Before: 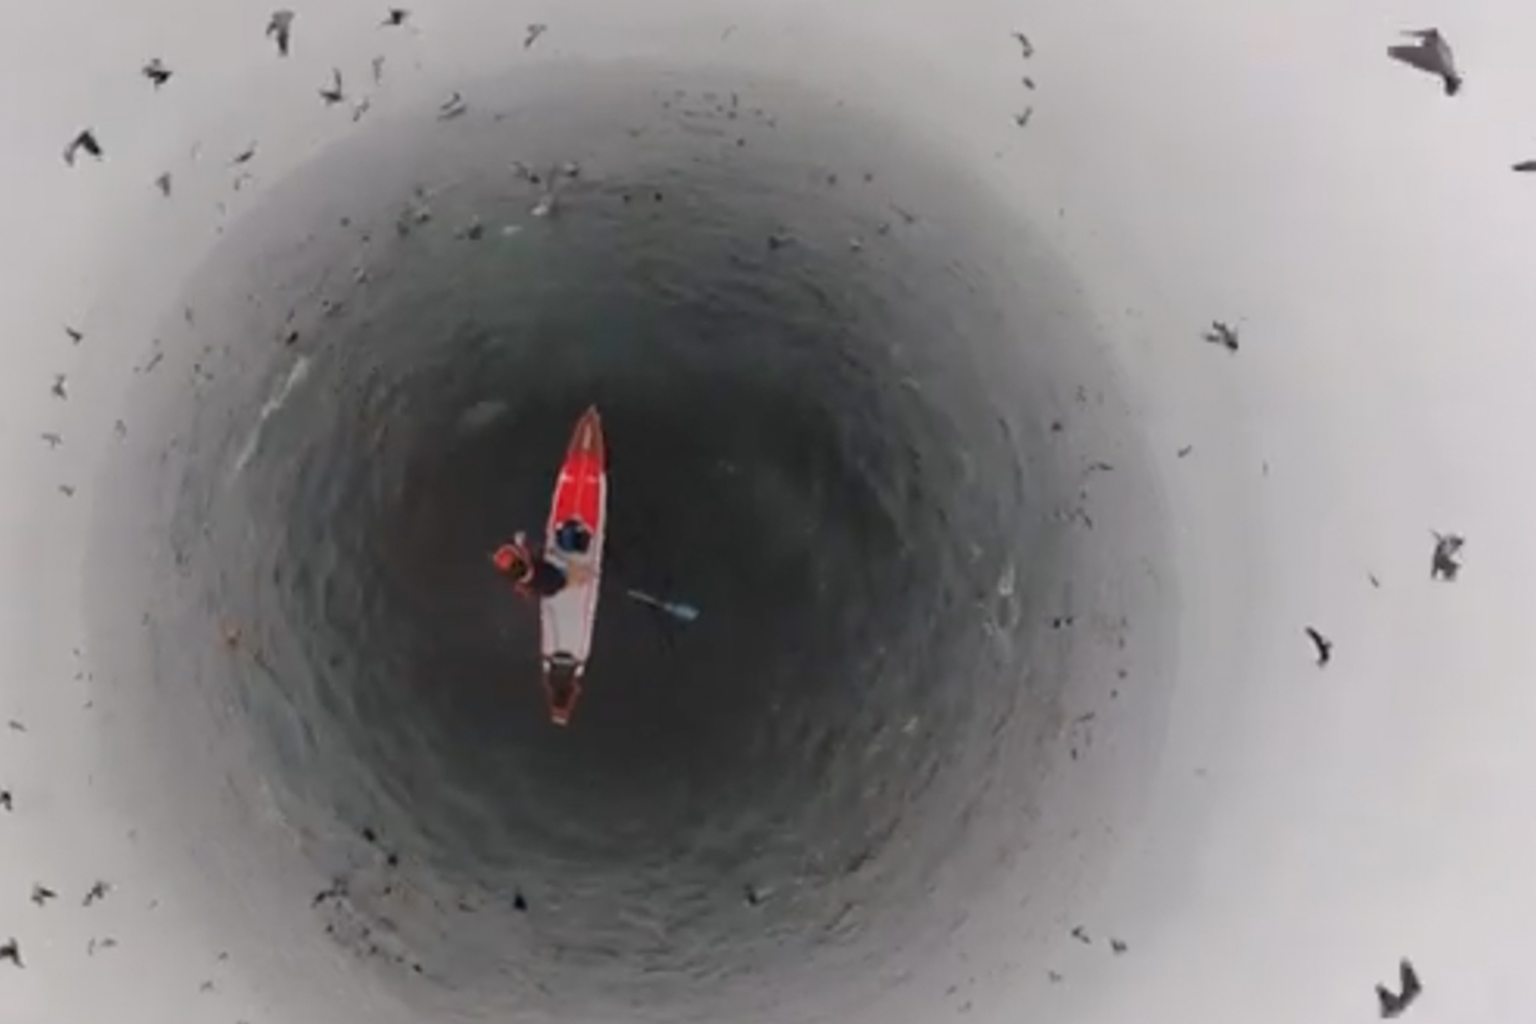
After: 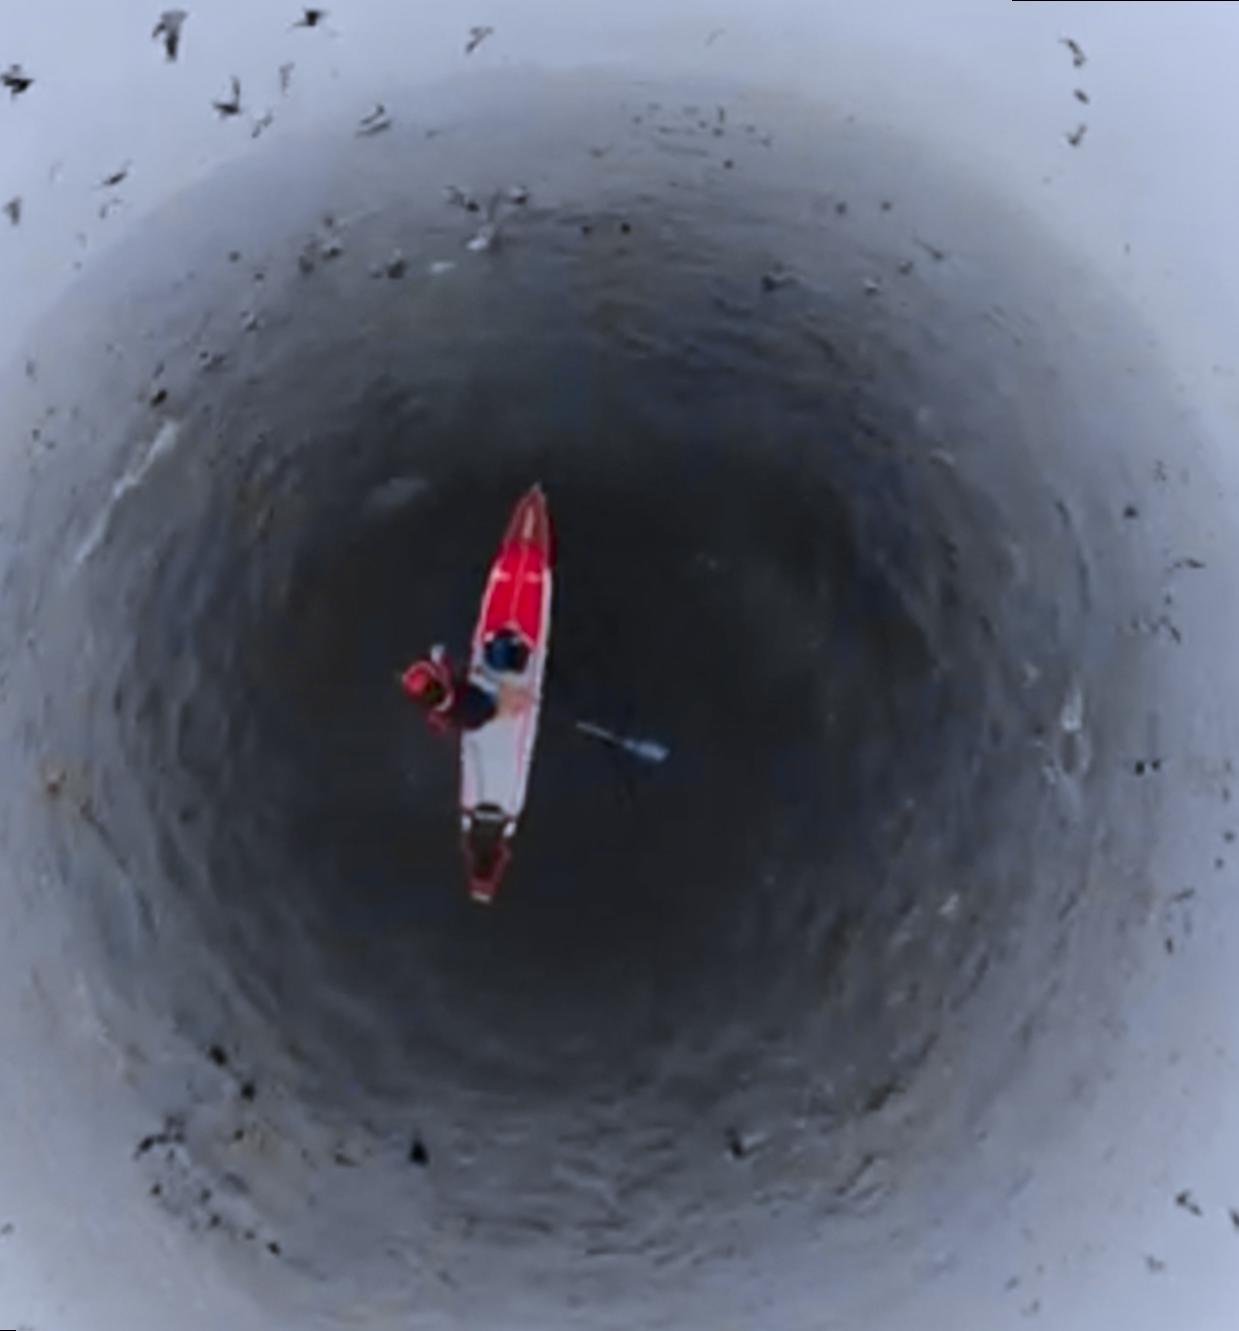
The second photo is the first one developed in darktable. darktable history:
crop and rotate: left 8.786%, right 24.548%
white balance: red 0.924, blue 1.095
tone curve: curves: ch0 [(0, 0) (0.087, 0.054) (0.281, 0.245) (0.506, 0.526) (0.8, 0.824) (0.994, 0.955)]; ch1 [(0, 0) (0.27, 0.195) (0.406, 0.435) (0.452, 0.474) (0.495, 0.5) (0.514, 0.508) (0.537, 0.556) (0.654, 0.689) (1, 1)]; ch2 [(0, 0) (0.269, 0.299) (0.459, 0.441) (0.498, 0.499) (0.523, 0.52) (0.551, 0.549) (0.633, 0.625) (0.659, 0.681) (0.718, 0.764) (1, 1)], color space Lab, independent channels, preserve colors none
rotate and perspective: rotation 0.215°, lens shift (vertical) -0.139, crop left 0.069, crop right 0.939, crop top 0.002, crop bottom 0.996
